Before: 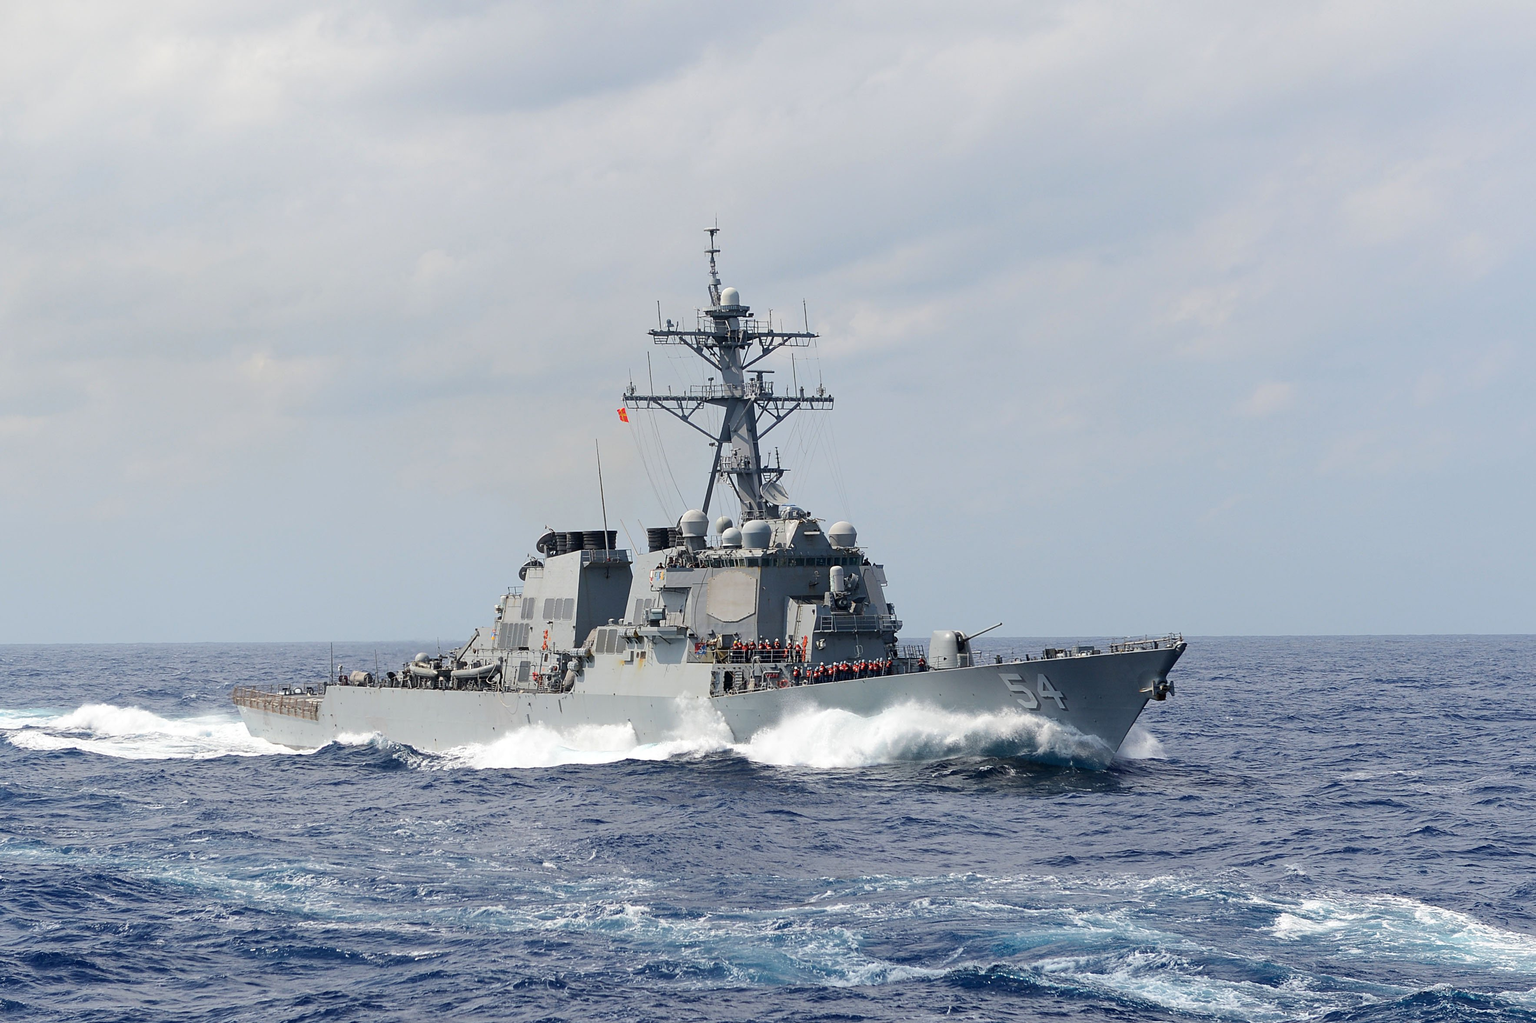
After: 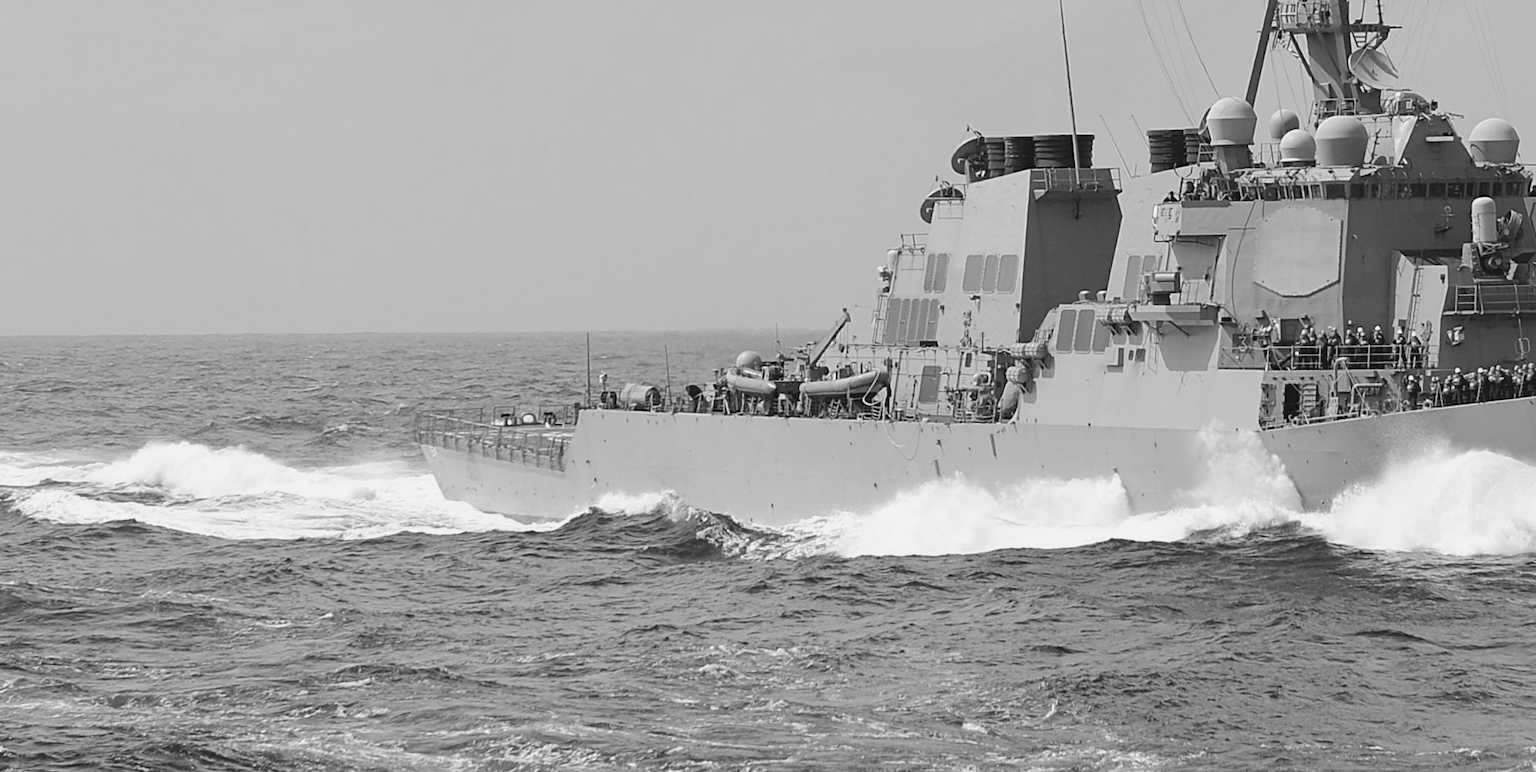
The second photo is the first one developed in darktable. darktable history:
contrast brightness saturation: contrast -0.1, brightness 0.05, saturation 0.08
monochrome: on, module defaults
crop: top 44.483%, right 43.593%, bottom 12.892%
